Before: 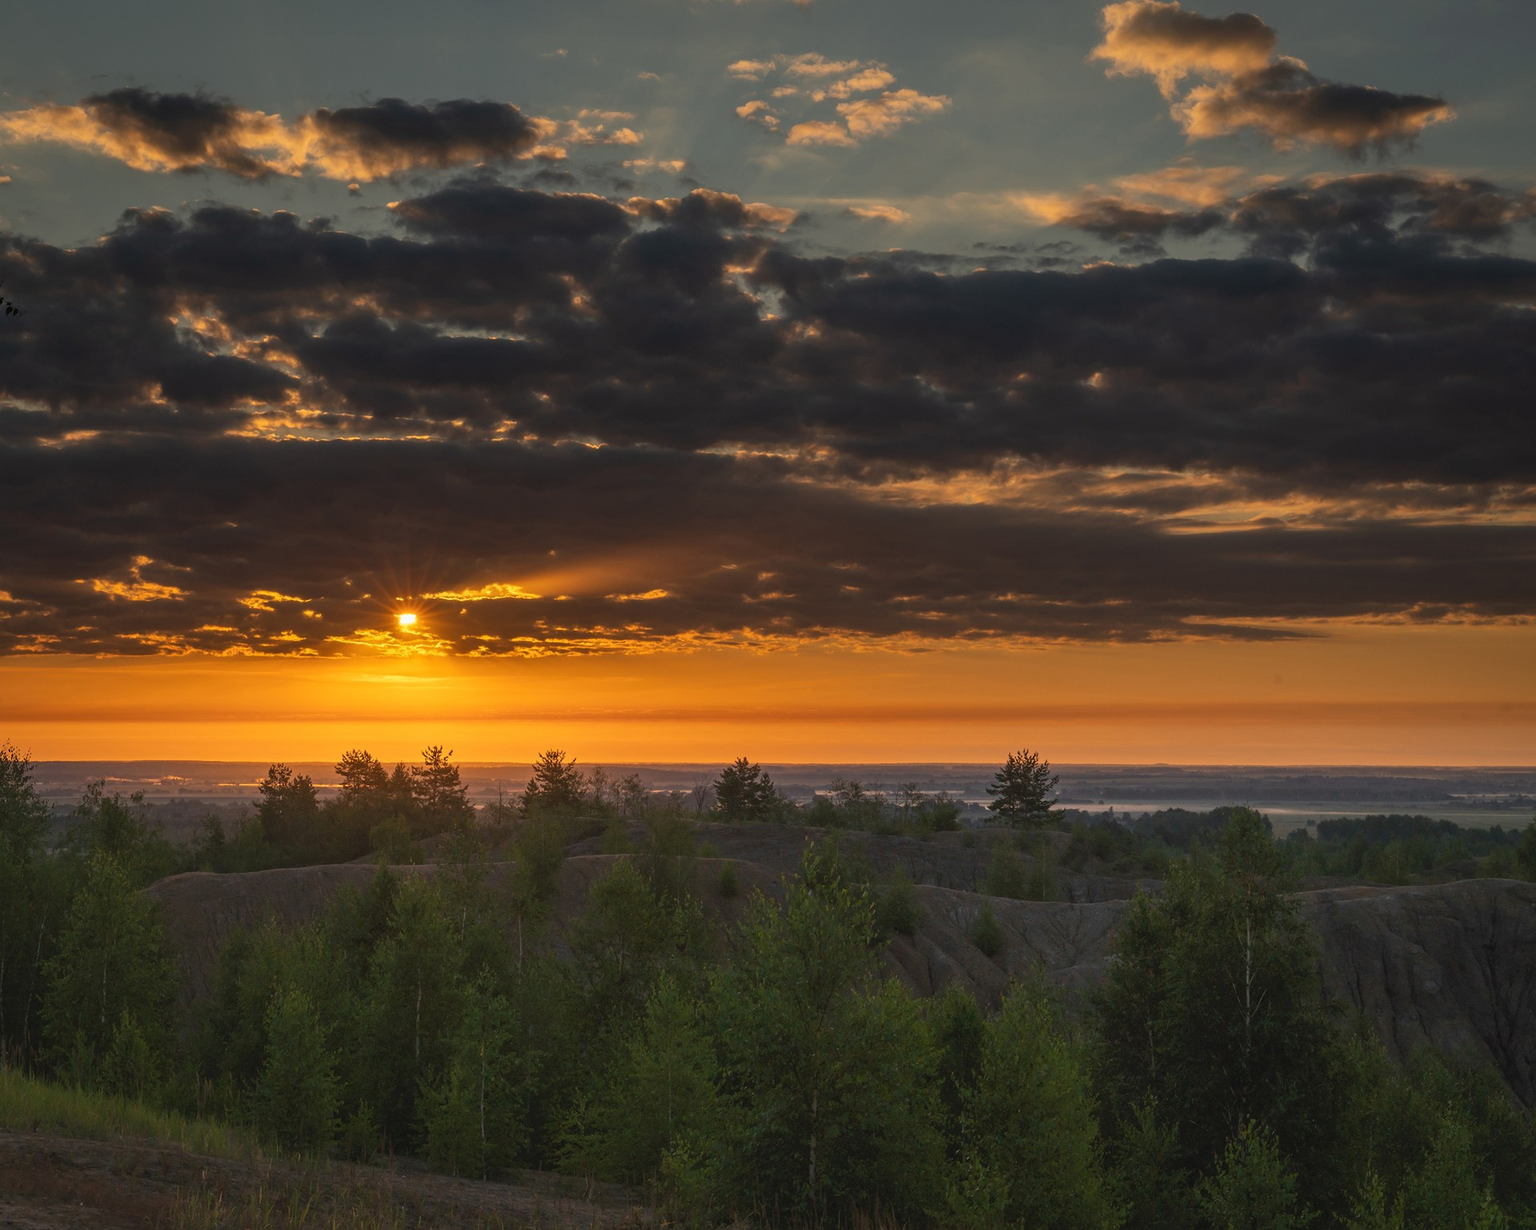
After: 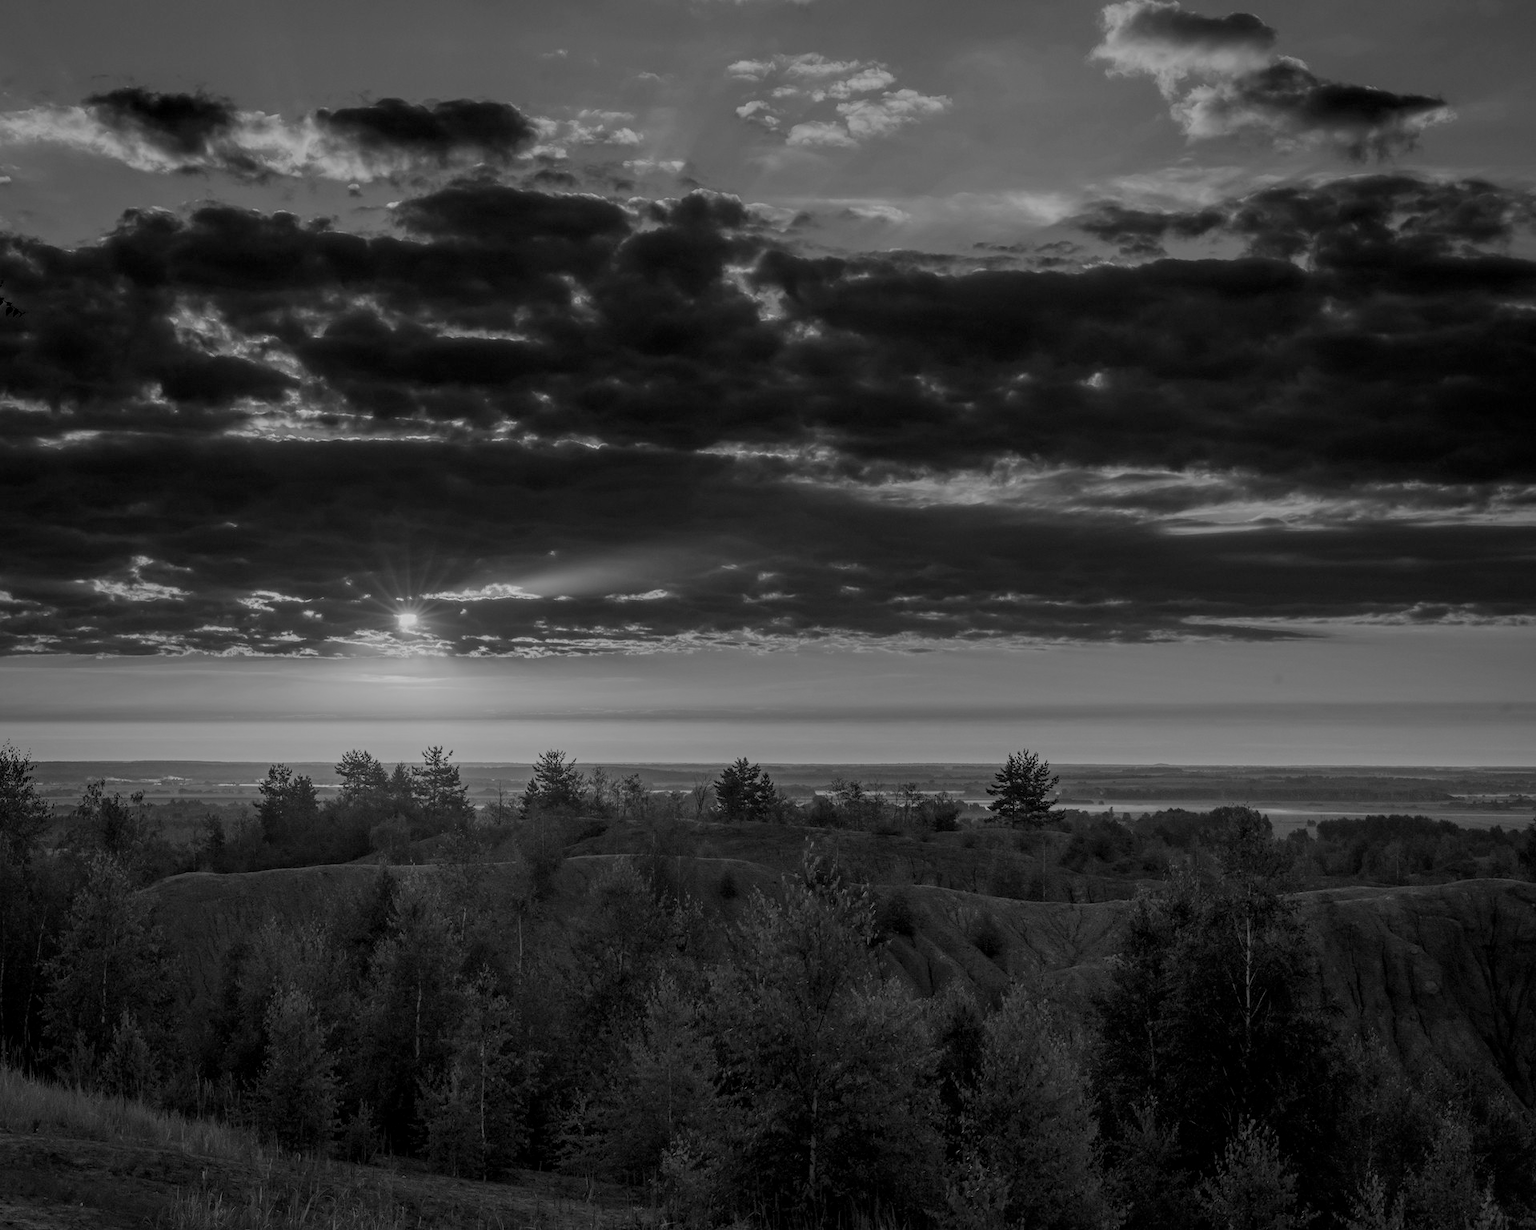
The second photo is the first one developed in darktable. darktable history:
local contrast: on, module defaults
filmic rgb: black relative exposure -7.75 EV, white relative exposure 4.4 EV, threshold 3 EV, hardness 3.76, latitude 38.11%, contrast 0.966, highlights saturation mix 10%, shadows ↔ highlights balance 4.59%, color science v4 (2020), enable highlight reconstruction true
monochrome: a -92.57, b 58.91
